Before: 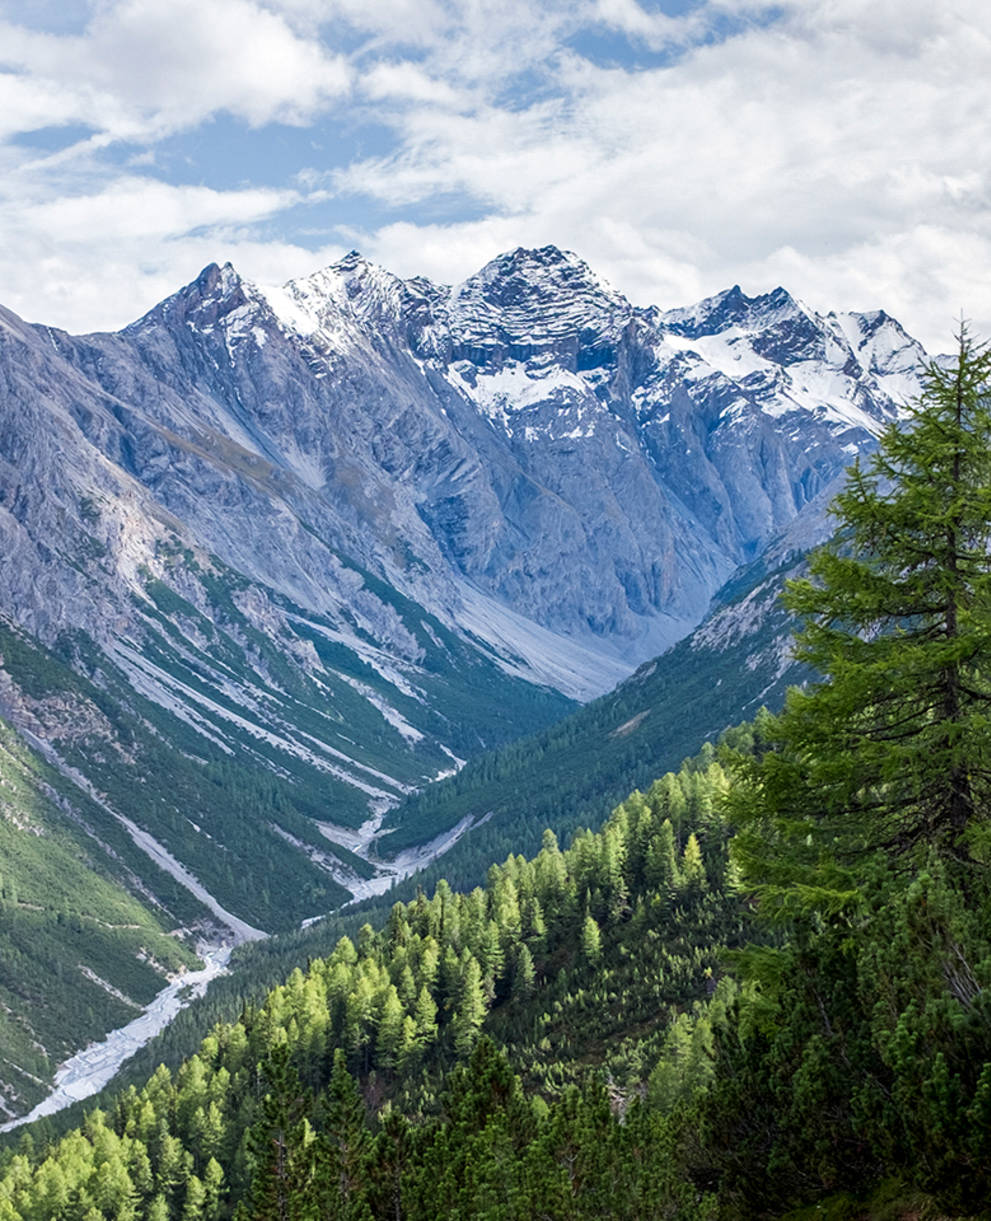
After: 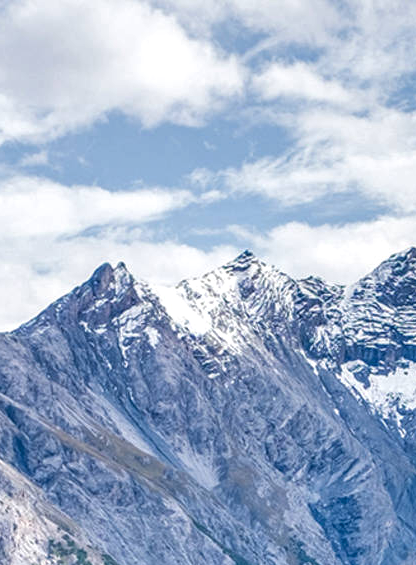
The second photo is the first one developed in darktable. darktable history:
crop and rotate: left 10.817%, top 0.062%, right 47.194%, bottom 53.626%
shadows and highlights: shadows 30.86, highlights 0, soften with gaussian
local contrast: on, module defaults
